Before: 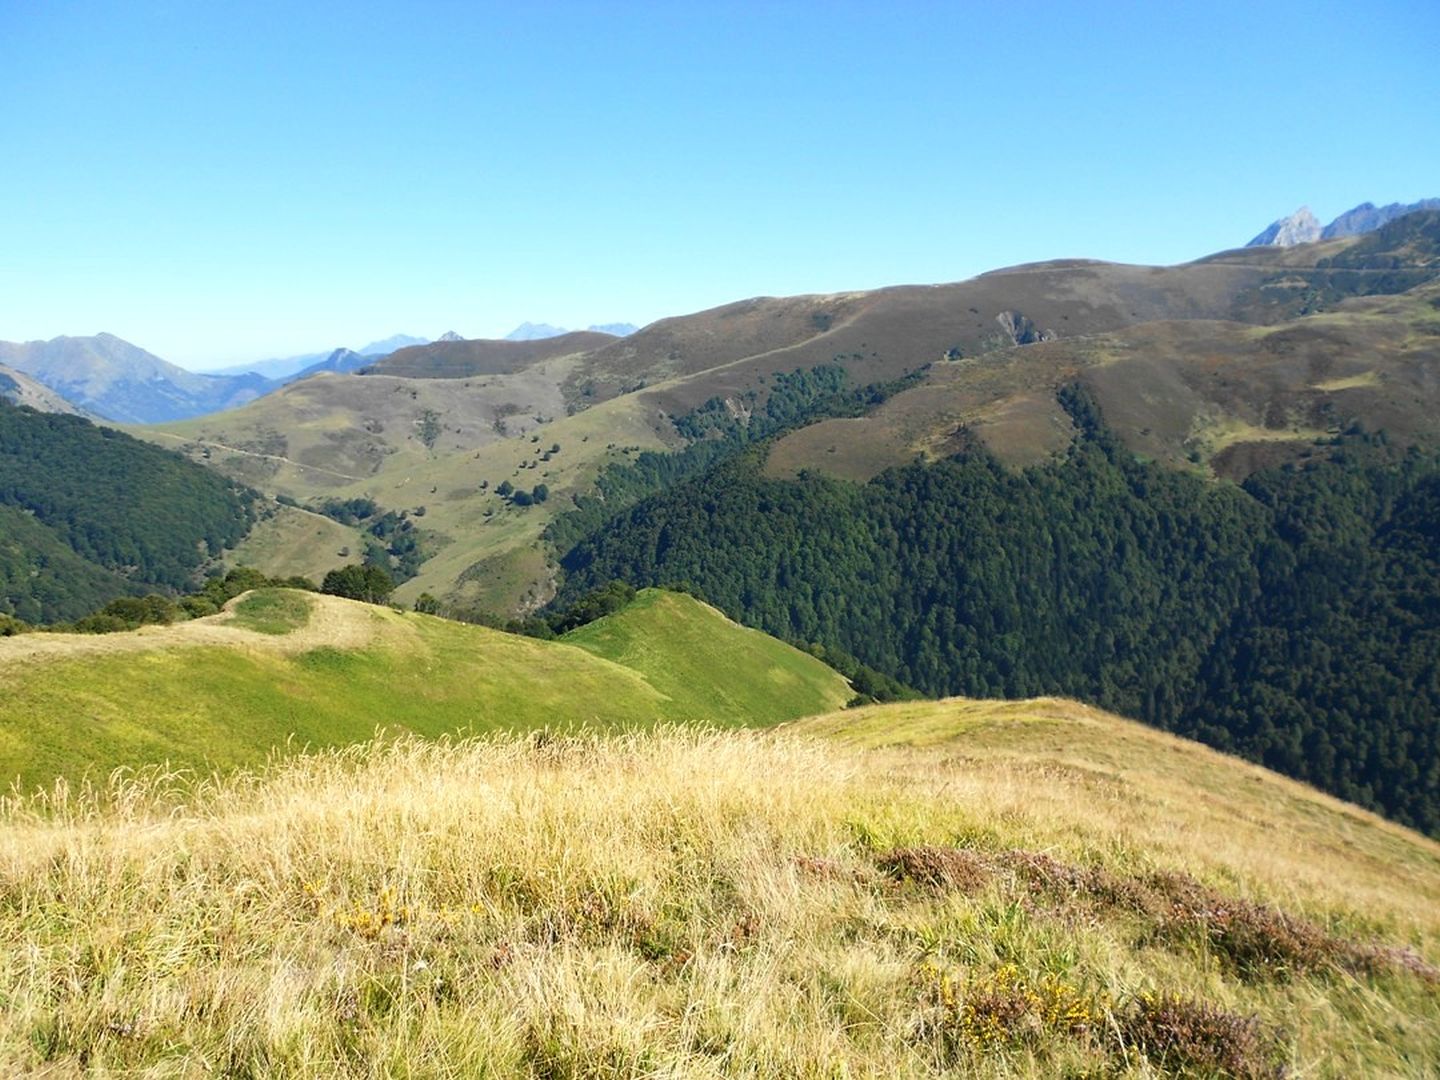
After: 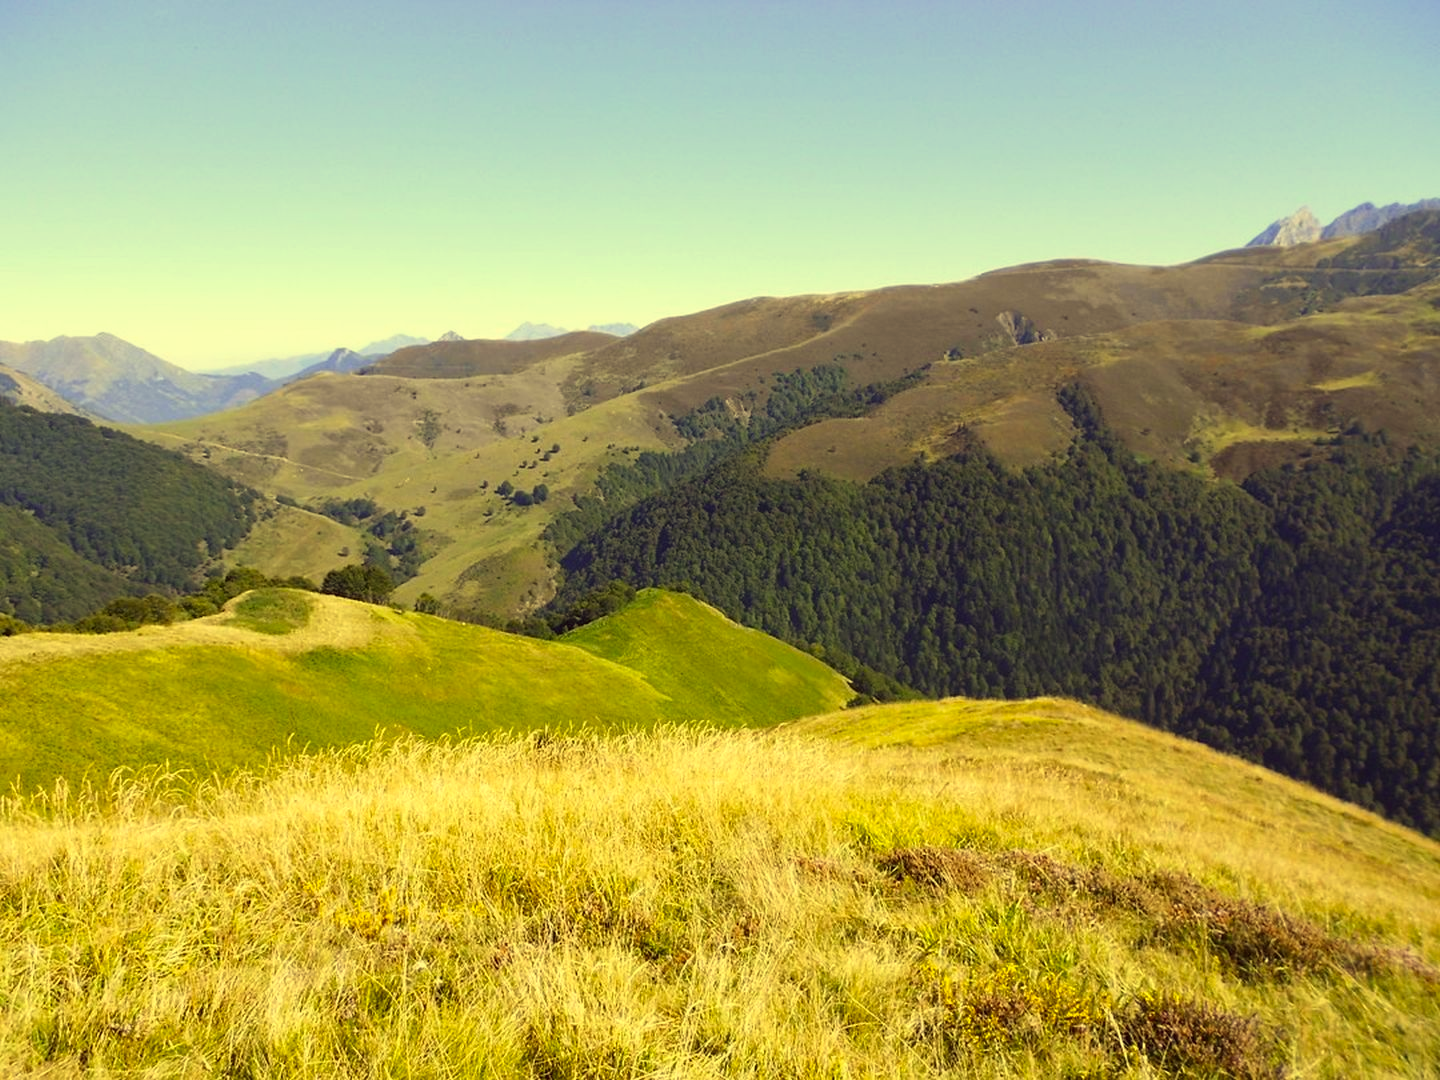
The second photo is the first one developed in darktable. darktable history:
color correction: highlights a* -0.597, highlights b* 39.57, shadows a* 9.43, shadows b* -0.806
